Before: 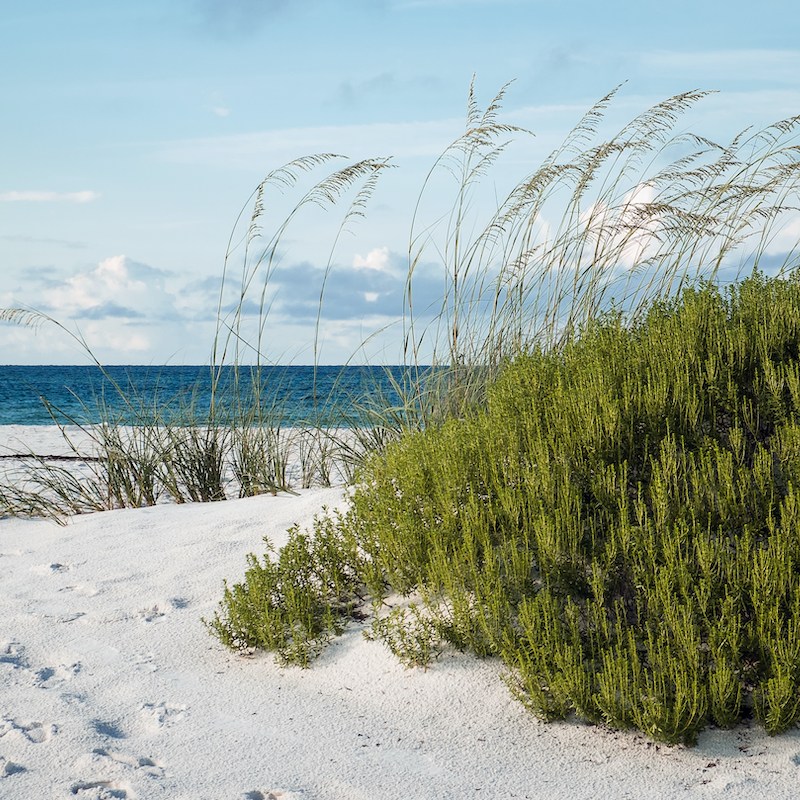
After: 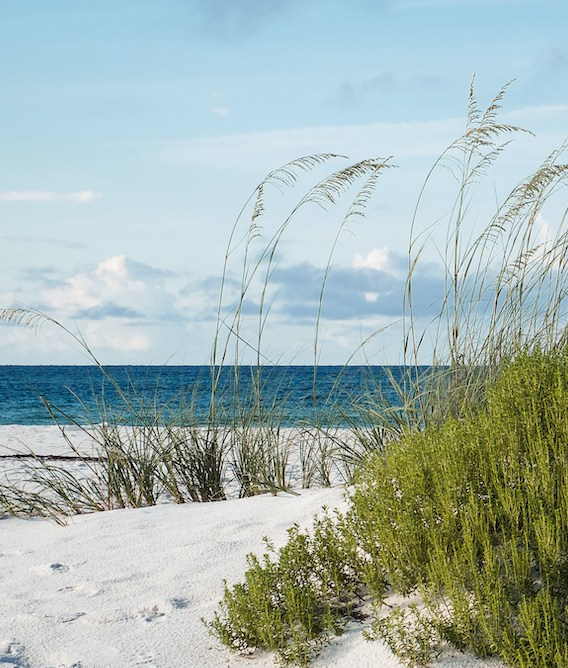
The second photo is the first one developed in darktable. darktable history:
crop: right 28.881%, bottom 16.489%
exposure: compensate exposure bias true, compensate highlight preservation false
